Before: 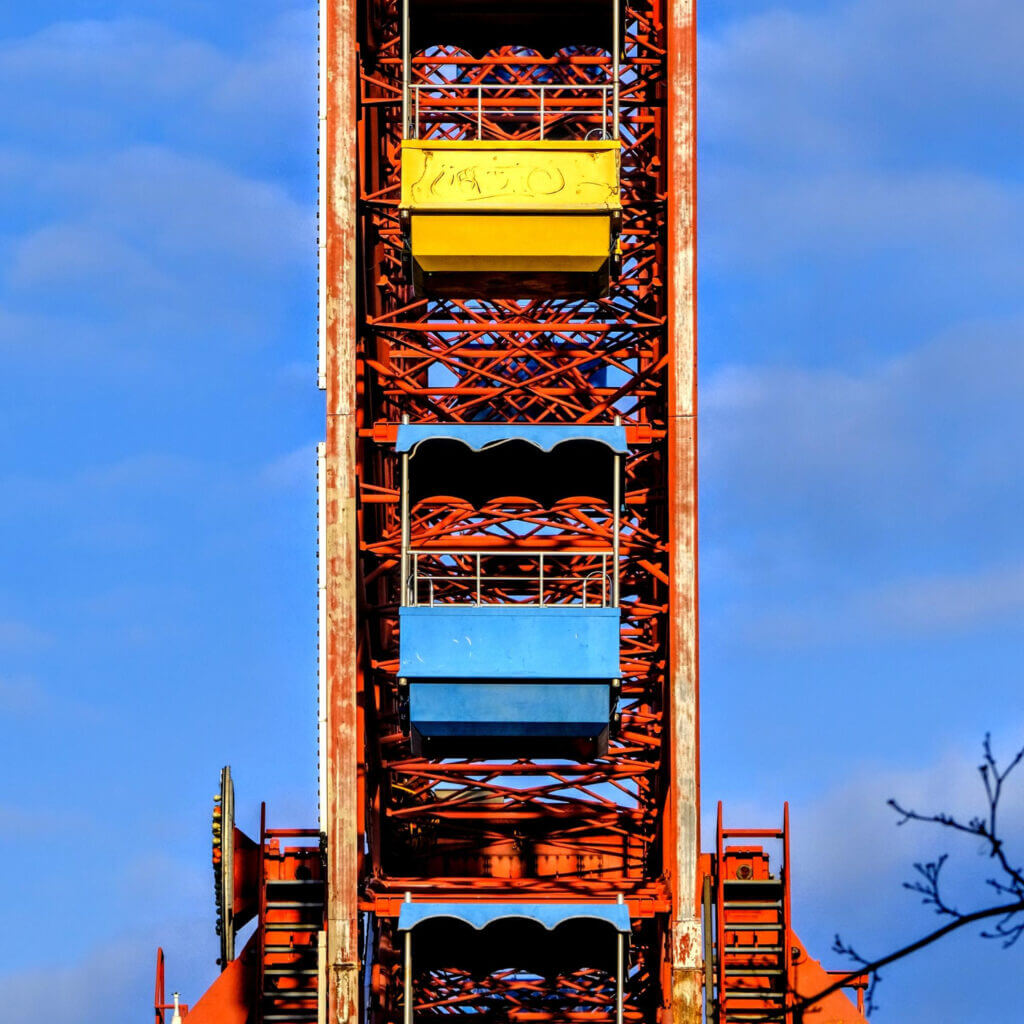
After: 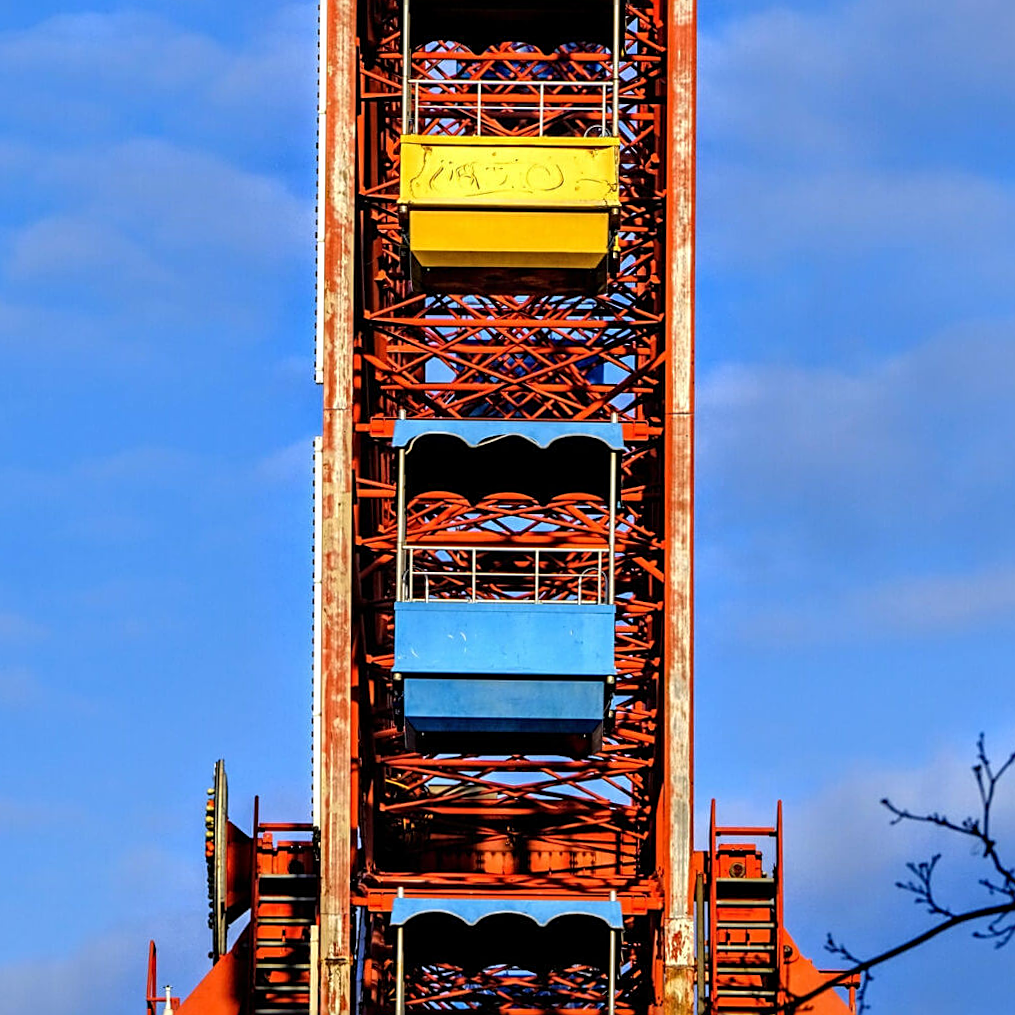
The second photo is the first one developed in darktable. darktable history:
crop and rotate: angle -0.5°
sharpen: on, module defaults
